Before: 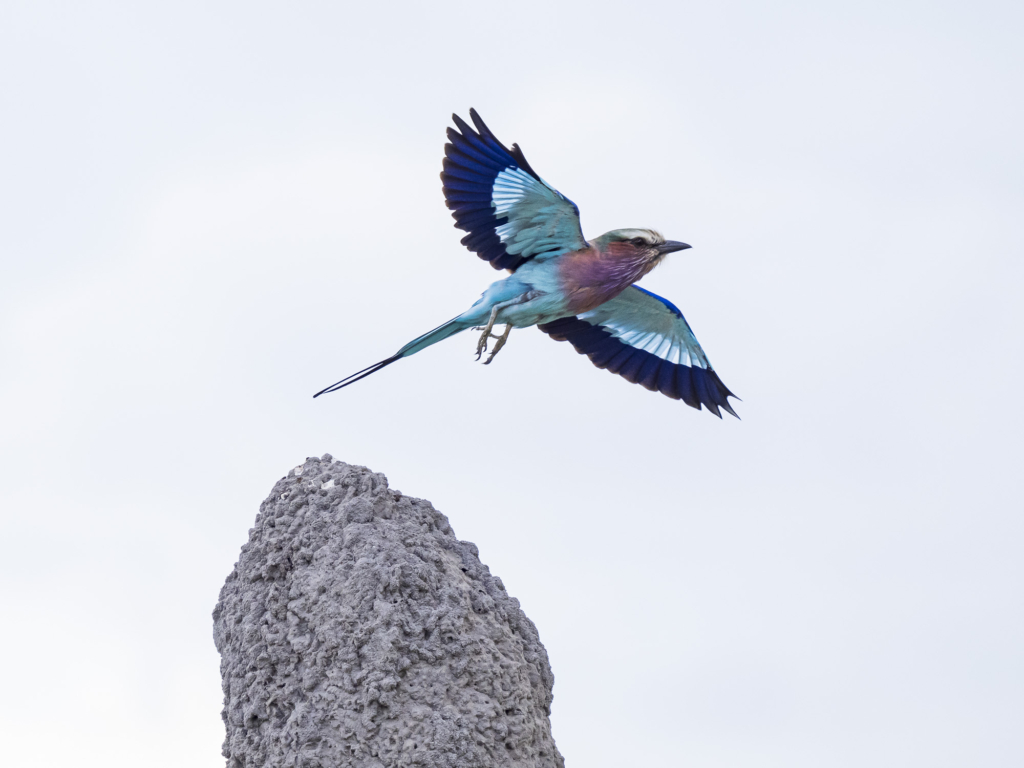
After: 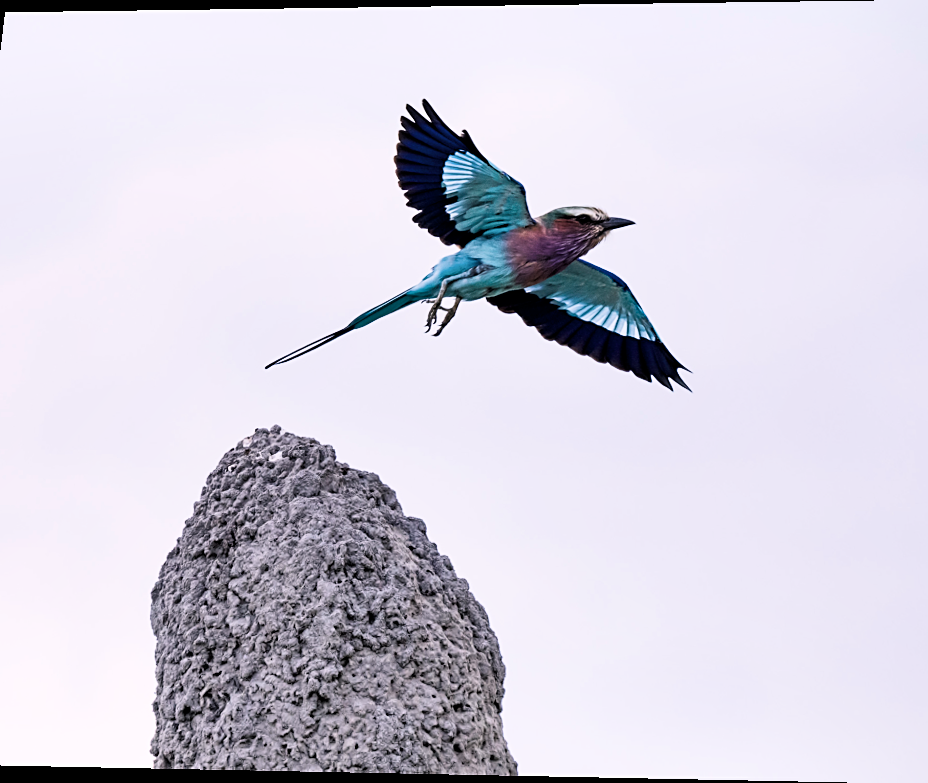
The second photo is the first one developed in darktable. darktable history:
crop: left 7.598%, right 7.873%
sharpen: on, module defaults
filmic rgb: black relative exposure -3.72 EV, white relative exposure 2.77 EV, dynamic range scaling -5.32%, hardness 3.03
contrast brightness saturation: contrast 0.11, saturation -0.17
color balance rgb: shadows lift › chroma 2%, shadows lift › hue 217.2°, power › chroma 0.25%, power › hue 60°, highlights gain › chroma 1.5%, highlights gain › hue 309.6°, global offset › luminance -0.25%, perceptual saturation grading › global saturation 15%, global vibrance 15%
rotate and perspective: rotation 0.128°, lens shift (vertical) -0.181, lens shift (horizontal) -0.044, shear 0.001, automatic cropping off
exposure: black level correction 0, exposure 1 EV, compensate exposure bias true, compensate highlight preservation false
shadows and highlights: shadows 12, white point adjustment 1.2, soften with gaussian
